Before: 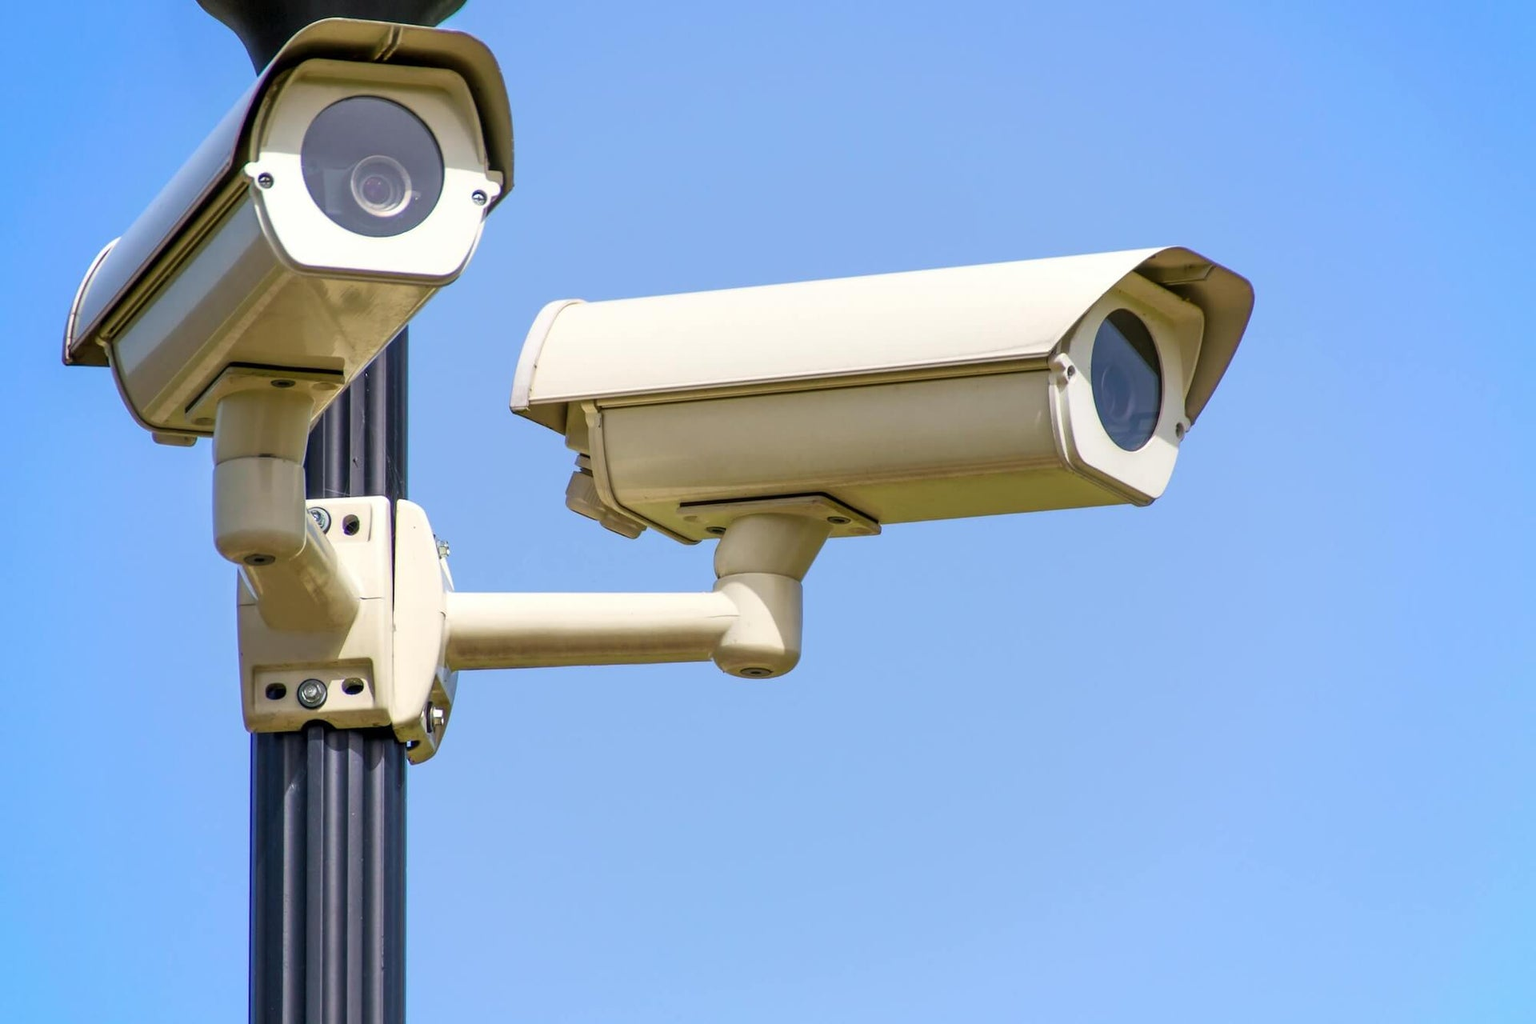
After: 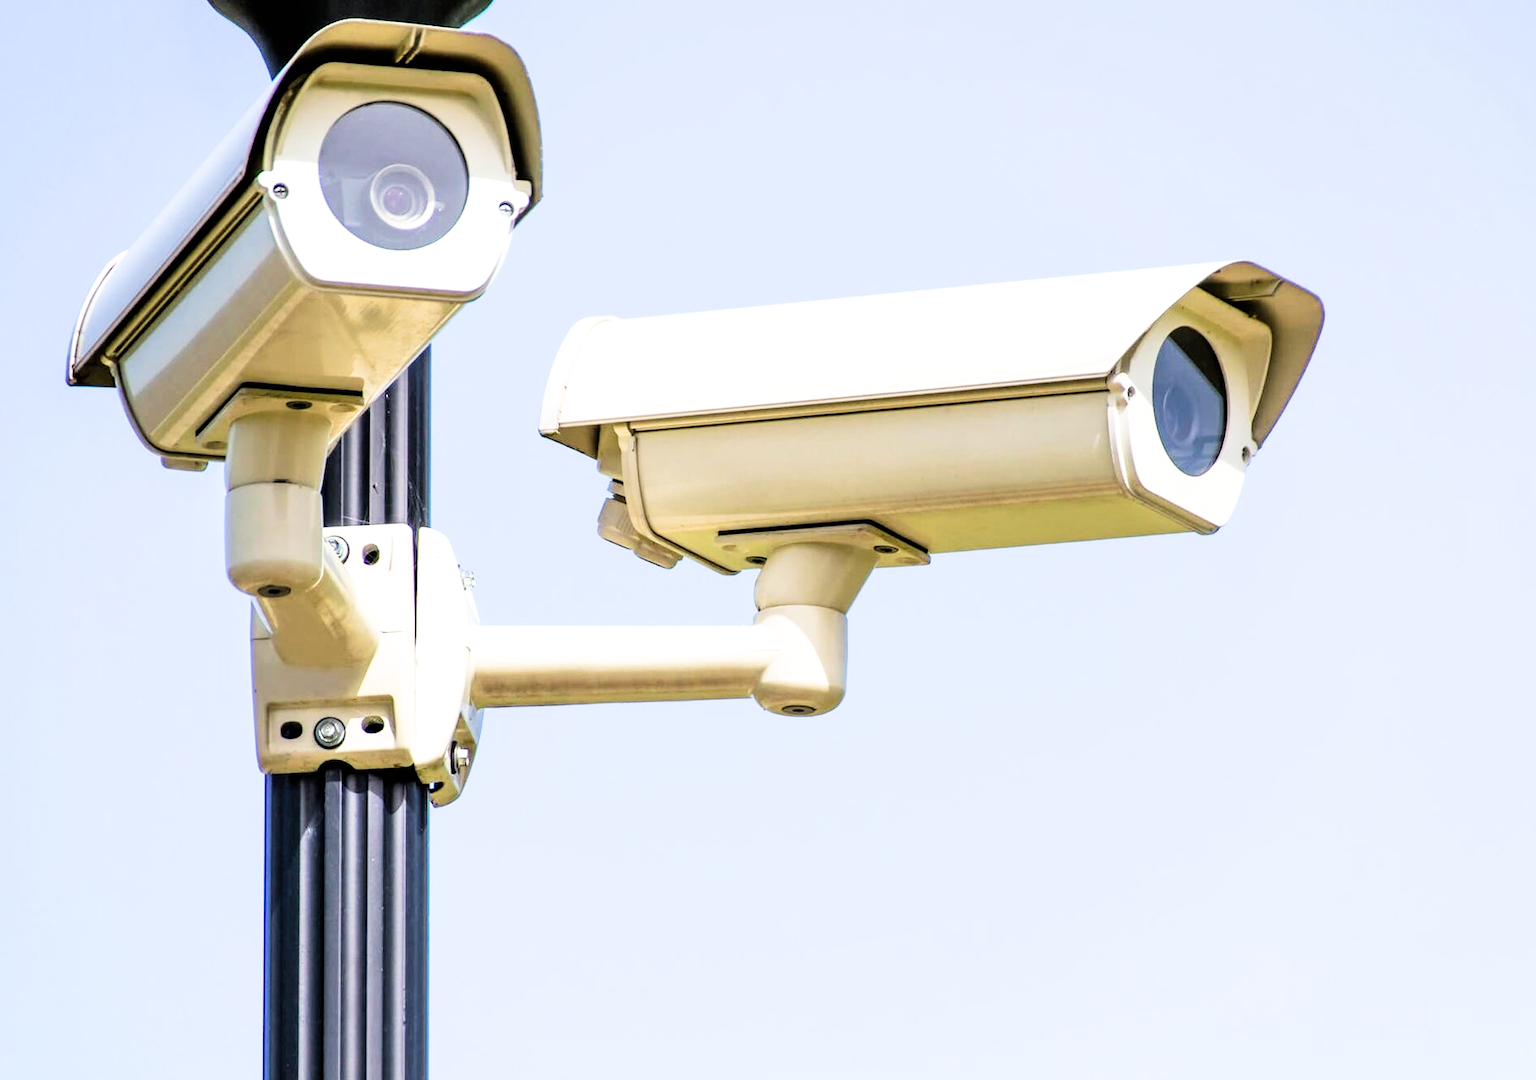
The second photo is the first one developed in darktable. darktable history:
filmic rgb: black relative exposure -5.04 EV, white relative exposure 3.5 EV, hardness 3.16, contrast 1.497, highlights saturation mix -49.16%
crop and rotate: left 0%, right 5.266%
exposure: black level correction 0, exposure 1.2 EV, compensate highlight preservation false
